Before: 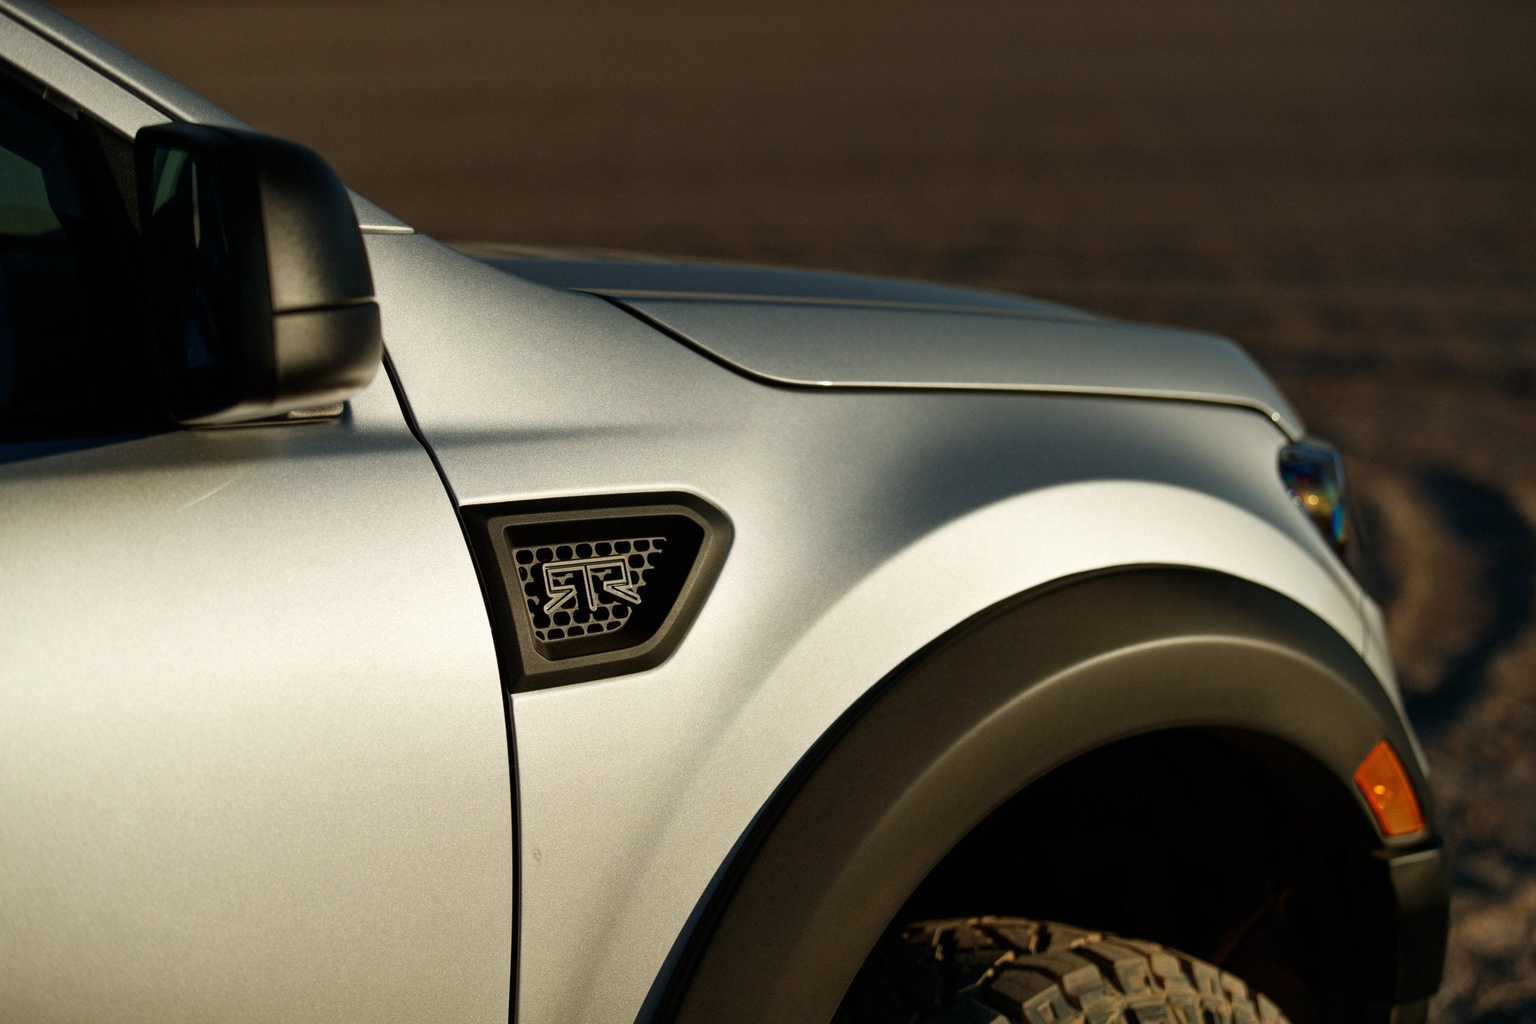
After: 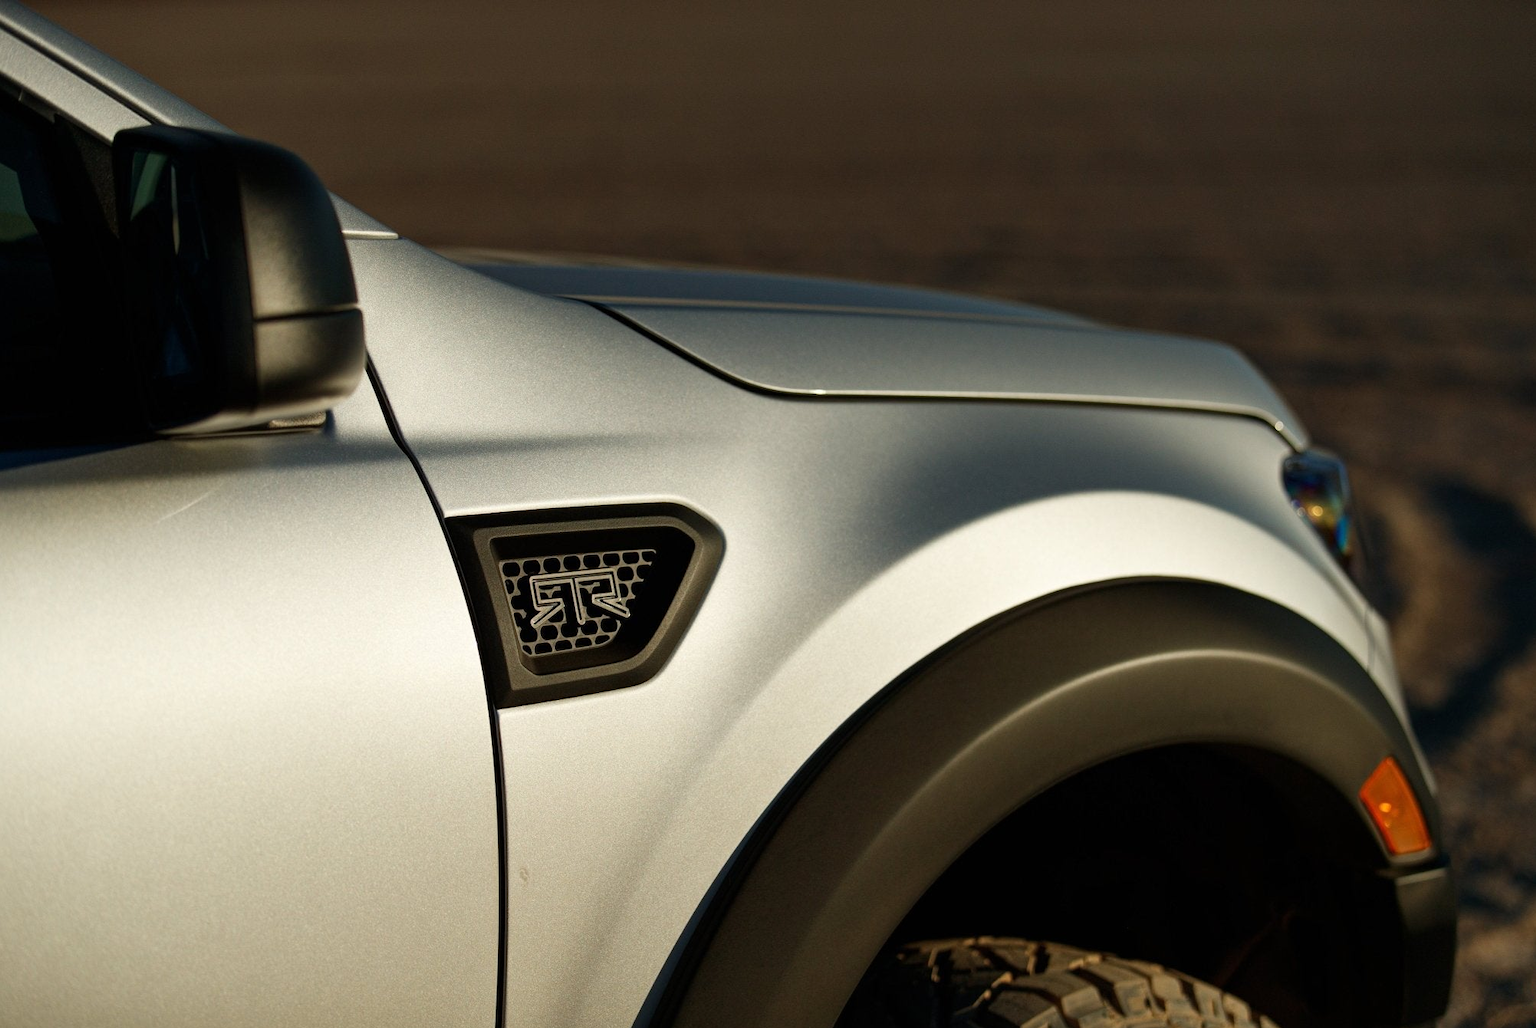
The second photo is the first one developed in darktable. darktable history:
crop and rotate: left 1.616%, right 0.545%, bottom 1.723%
